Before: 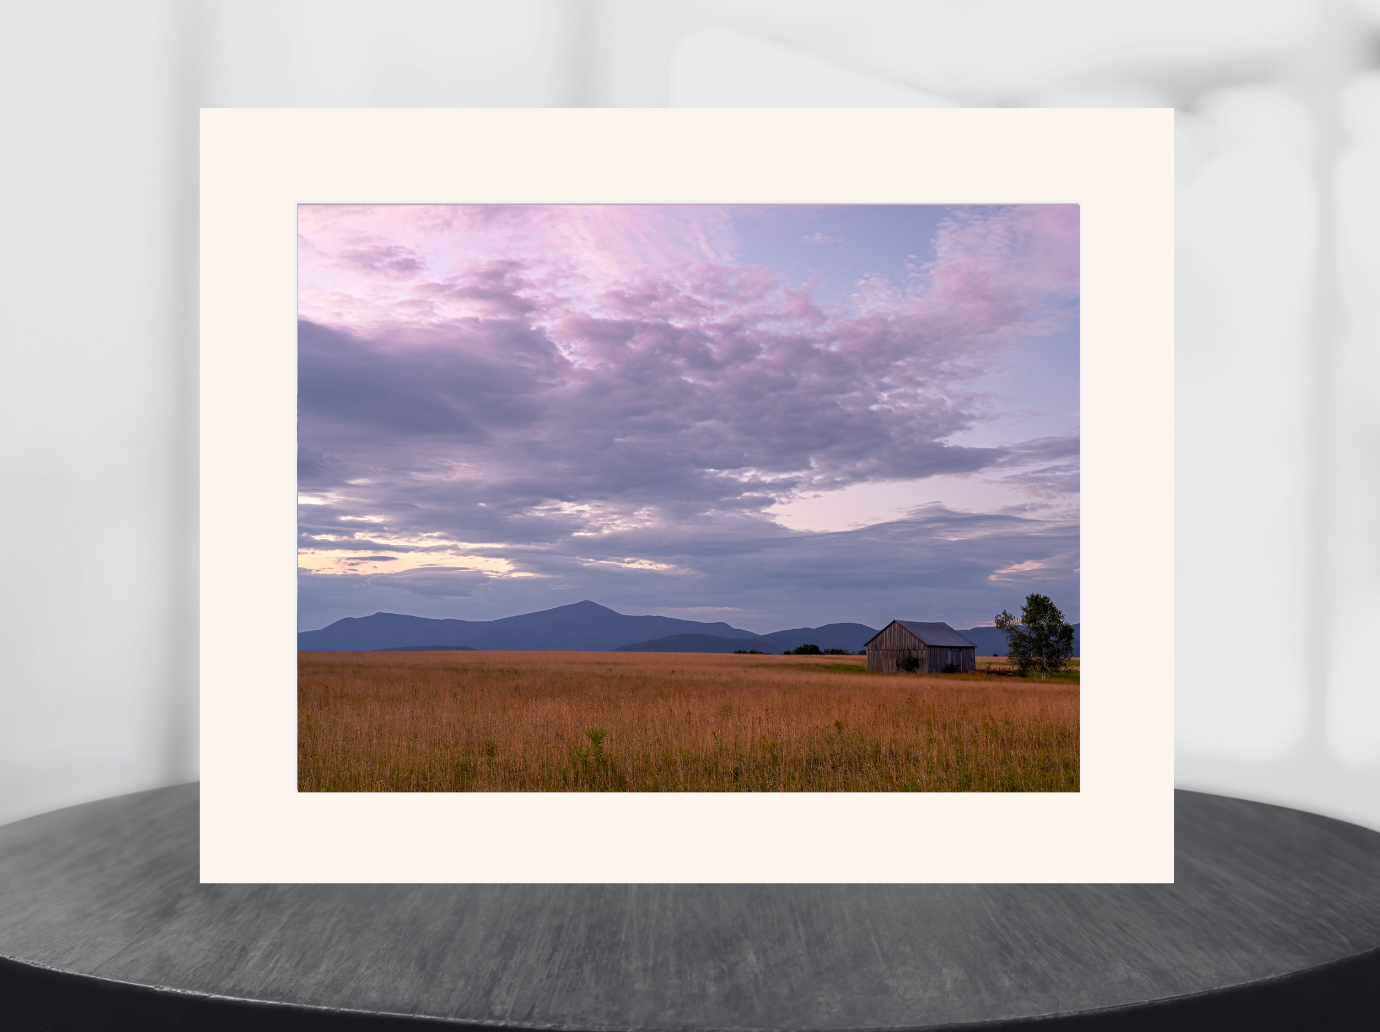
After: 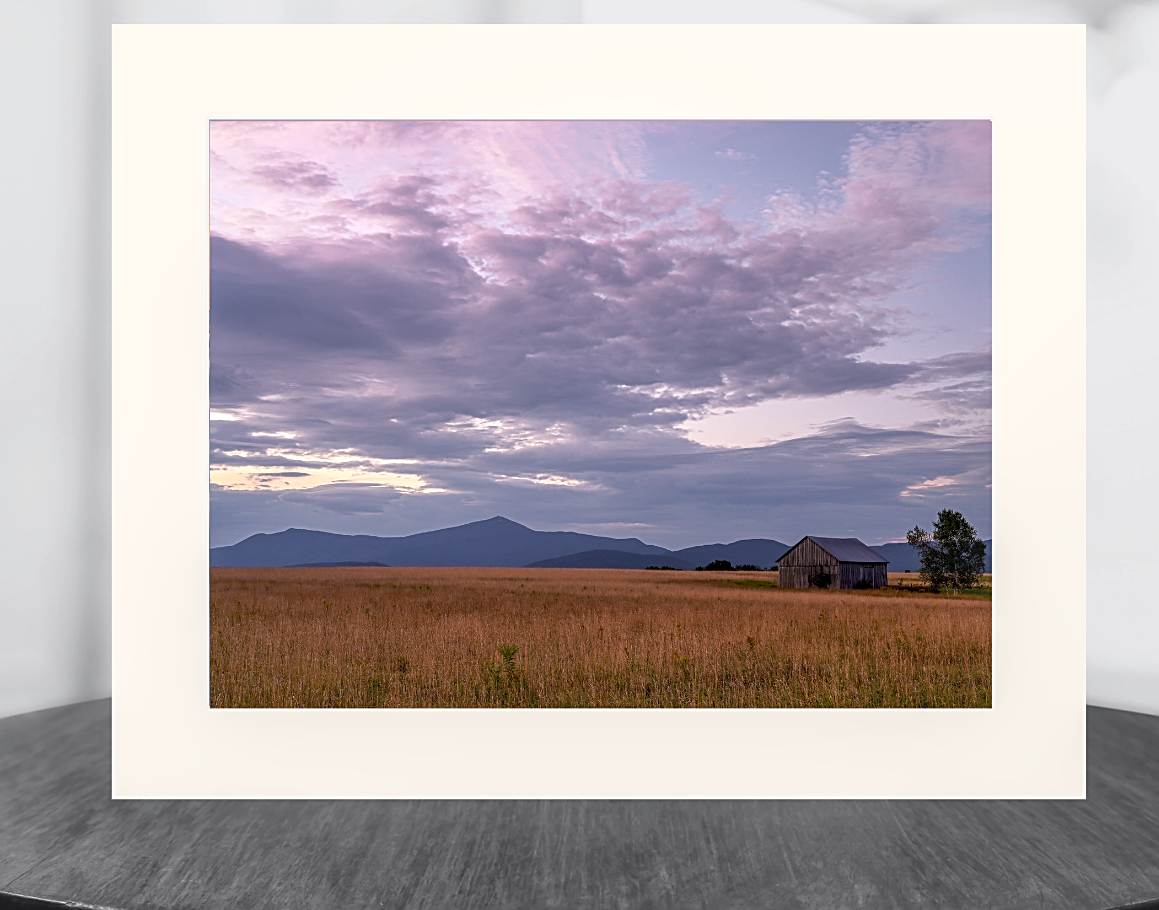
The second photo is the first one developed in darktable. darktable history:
contrast brightness saturation: saturation -0.05
crop: left 6.446%, top 8.188%, right 9.538%, bottom 3.548%
sharpen: on, module defaults
local contrast: on, module defaults
